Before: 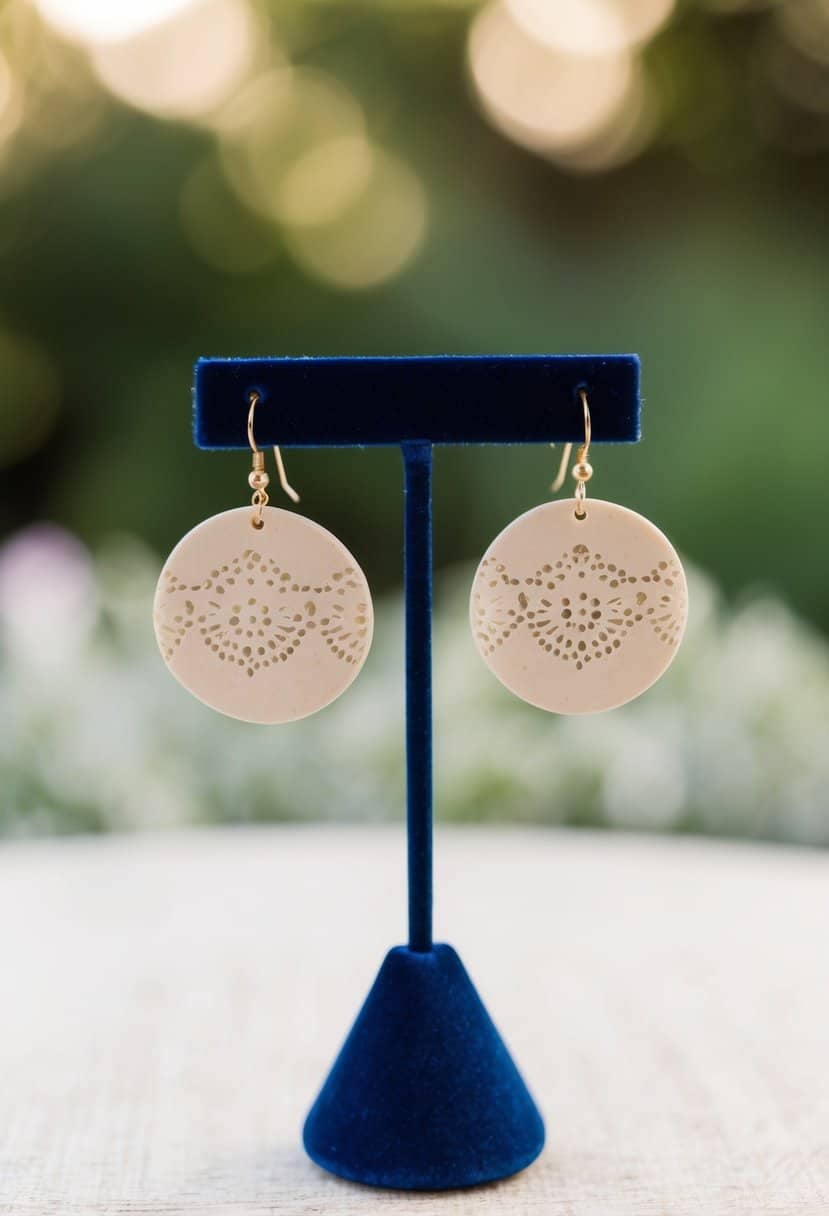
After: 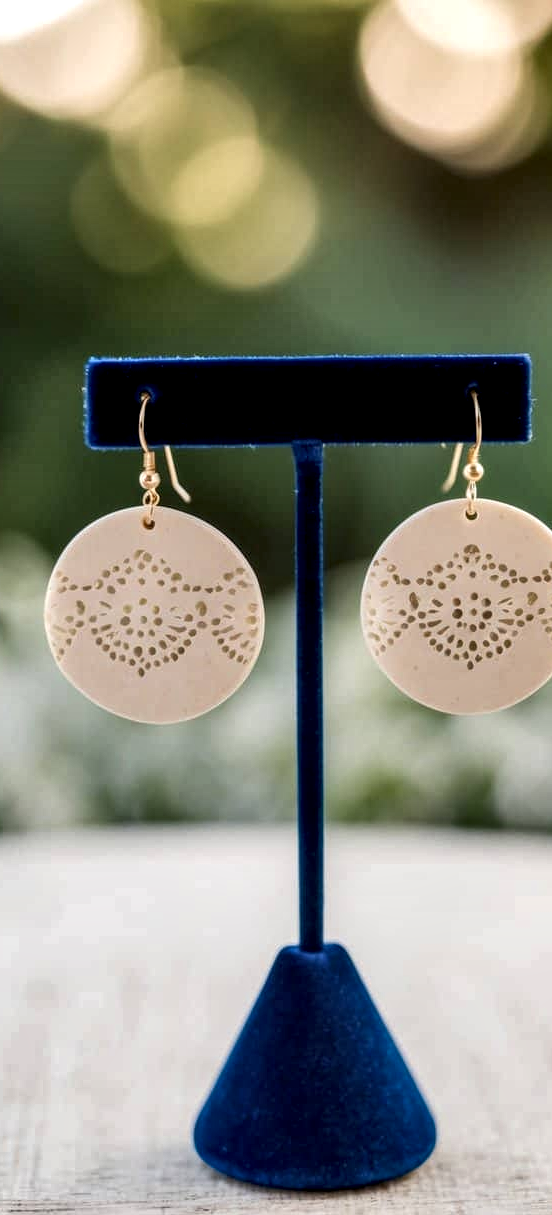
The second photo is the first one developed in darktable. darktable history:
crop and rotate: left 13.333%, right 20.03%
shadows and highlights: soften with gaussian
local contrast: highlights 60%, shadows 60%, detail 160%
